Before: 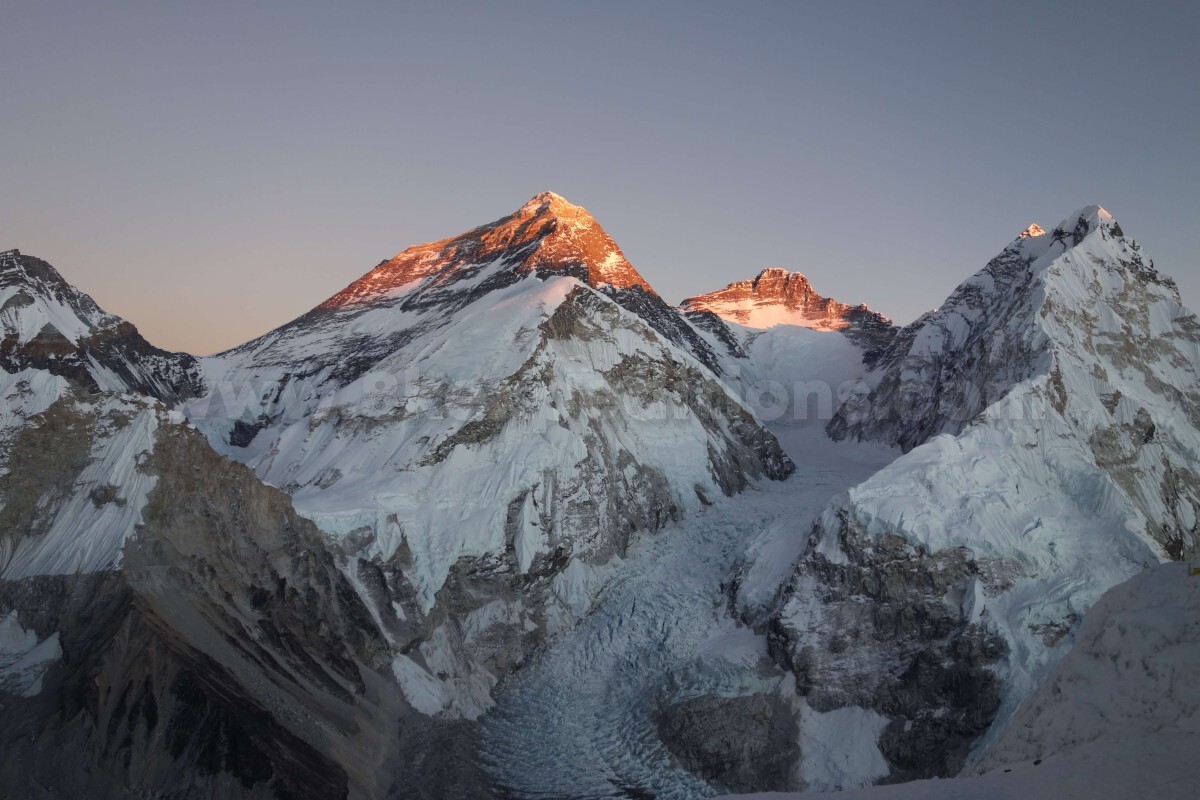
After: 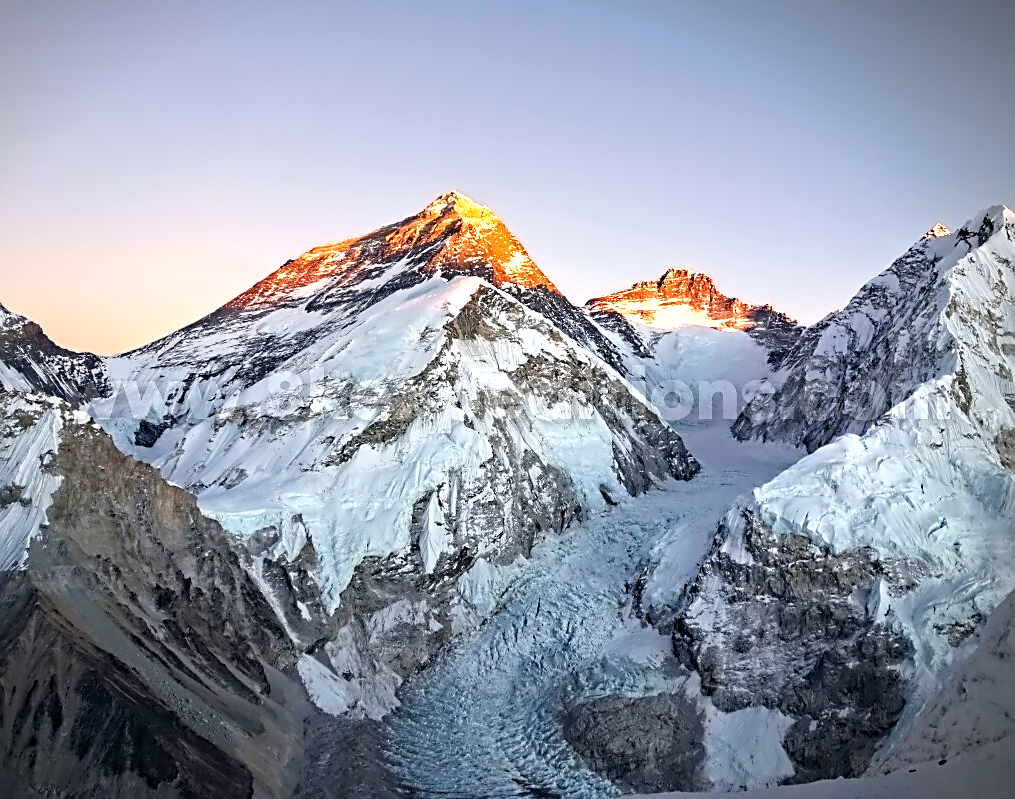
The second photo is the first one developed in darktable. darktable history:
exposure: exposure 1.207 EV, compensate highlight preservation false
color balance rgb: highlights gain › chroma 1.054%, highlights gain › hue 54.18°, global offset › luminance -0.284%, global offset › hue 262.37°, linear chroma grading › global chroma 25.309%, perceptual saturation grading › global saturation 0.416%
contrast equalizer: octaves 7, y [[0.5, 0.542, 0.583, 0.625, 0.667, 0.708], [0.5 ×6], [0.5 ×6], [0, 0.033, 0.067, 0.1, 0.133, 0.167], [0, 0.05, 0.1, 0.15, 0.2, 0.25]], mix 0.591
crop: left 7.946%, right 7.444%
sharpen: on, module defaults
vignetting: fall-off start 97.14%, center (-0.12, -0.007), width/height ratio 1.179, unbound false
haze removal: compatibility mode true, adaptive false
